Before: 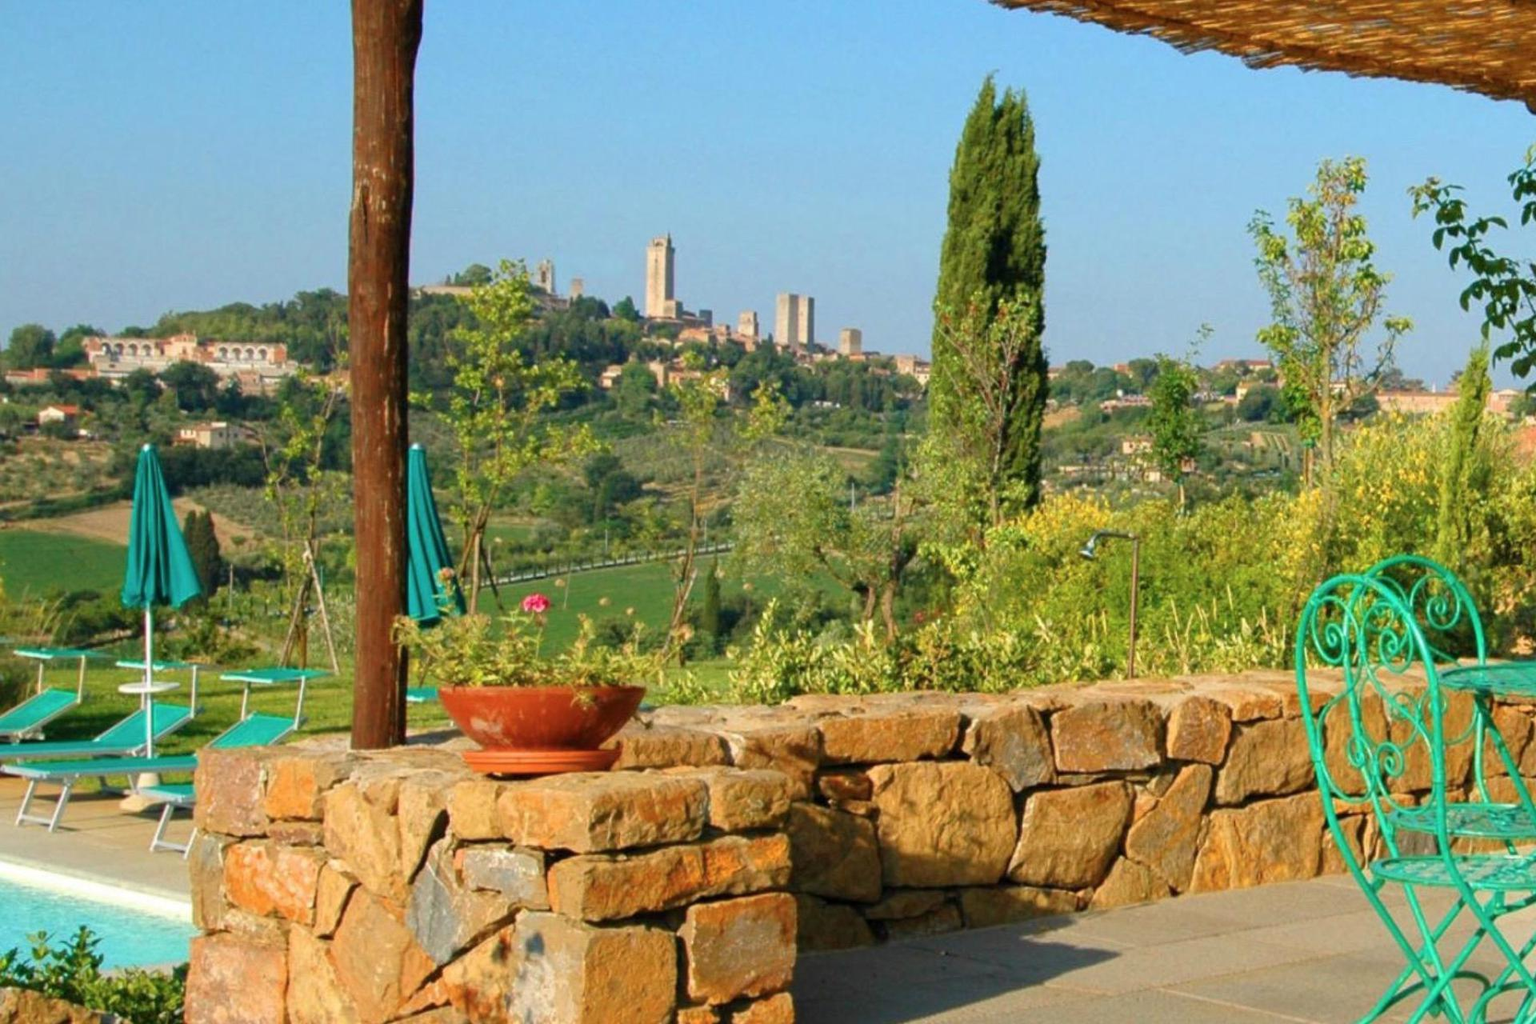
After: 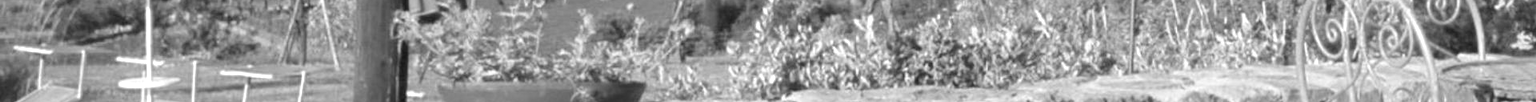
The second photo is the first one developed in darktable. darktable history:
crop and rotate: top 59.084%, bottom 30.916%
bloom: size 9%, threshold 100%, strength 7%
exposure: black level correction 0, exposure 0.7 EV, compensate exposure bias true, compensate highlight preservation false
vibrance: vibrance 100%
monochrome: on, module defaults
